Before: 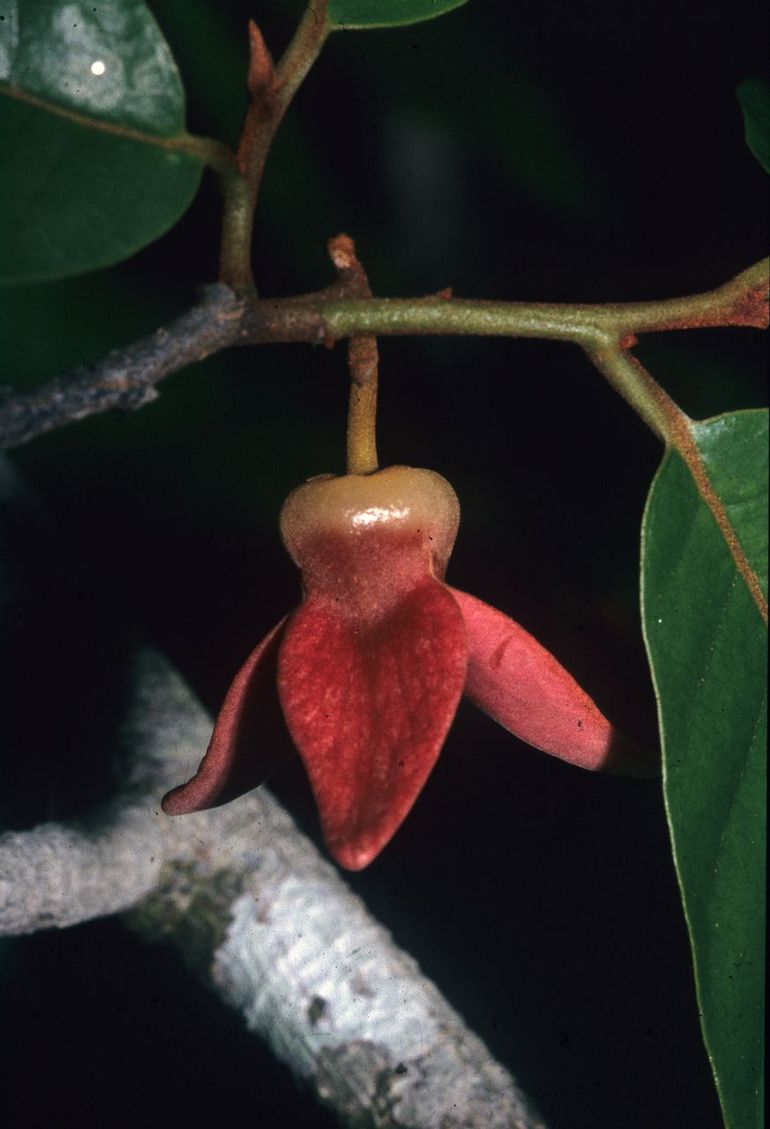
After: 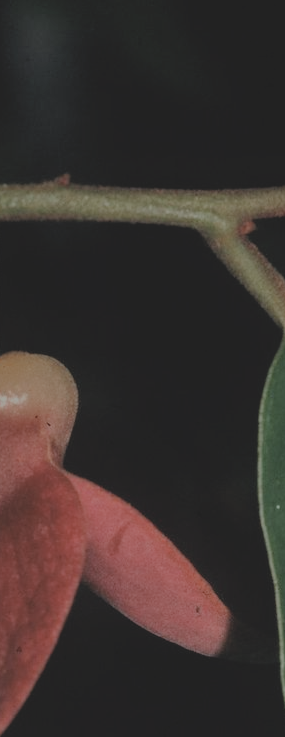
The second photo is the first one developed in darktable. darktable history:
filmic rgb: black relative exposure -8.02 EV, white relative exposure 8.04 EV, hardness 2.47, latitude 9.33%, contrast 0.711, highlights saturation mix 9.02%, shadows ↔ highlights balance 1.91%, add noise in highlights 0.002, preserve chrominance luminance Y, color science v3 (2019), use custom middle-gray values true, contrast in highlights soft
contrast brightness saturation: contrast -0.252, saturation -0.432
color zones: curves: ch0 [(0, 0.425) (0.143, 0.422) (0.286, 0.42) (0.429, 0.419) (0.571, 0.419) (0.714, 0.42) (0.857, 0.422) (1, 0.425)]
crop and rotate: left 49.708%, top 10.109%, right 13.263%, bottom 24.531%
